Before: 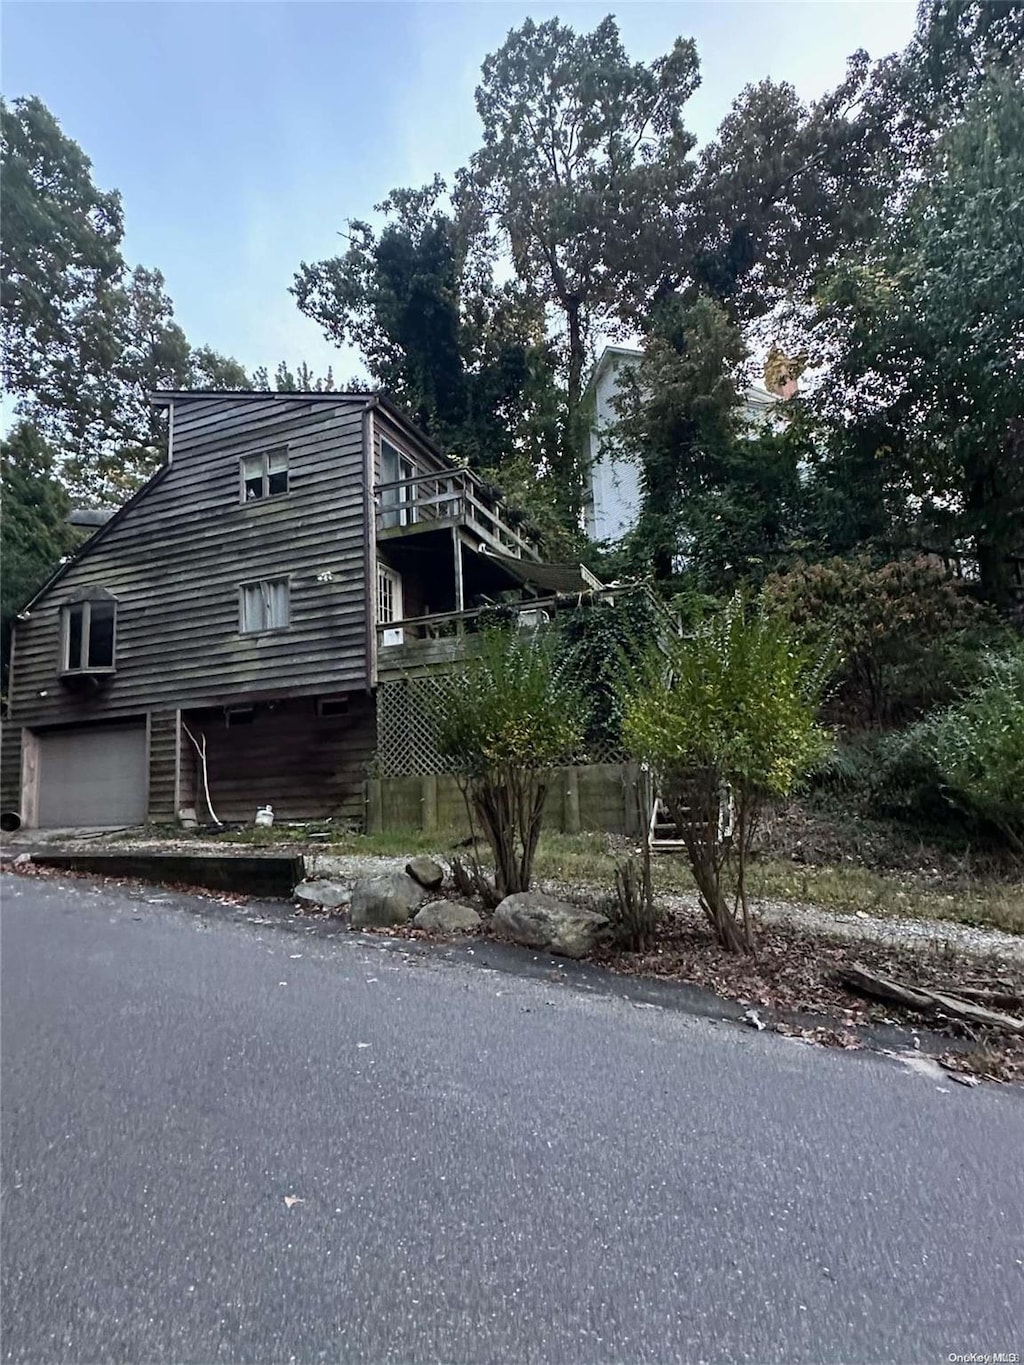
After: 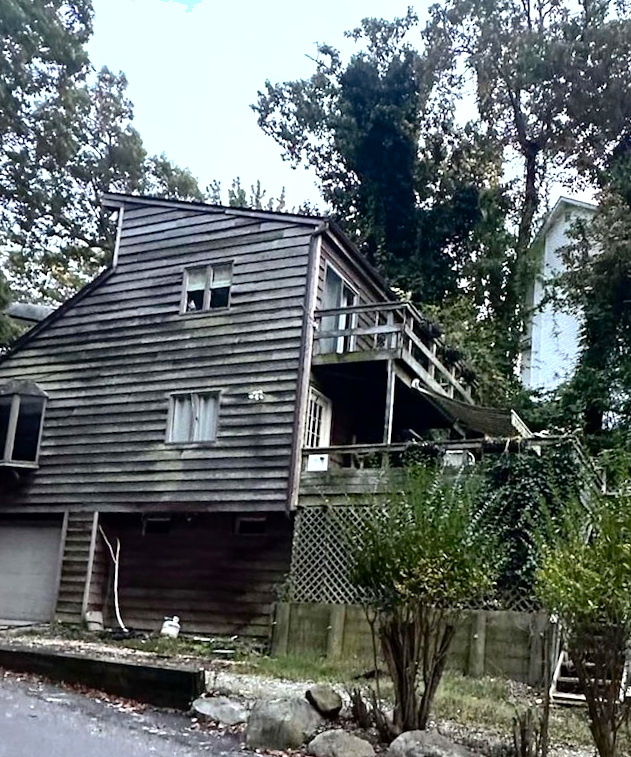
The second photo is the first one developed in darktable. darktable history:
tone equalizer: -8 EV -0.787 EV, -7 EV -0.67 EV, -6 EV -0.564 EV, -5 EV -0.424 EV, -3 EV 0.378 EV, -2 EV 0.6 EV, -1 EV 0.686 EV, +0 EV 0.739 EV
contrast brightness saturation: contrast 0.225
shadows and highlights: on, module defaults
crop and rotate: angle -6.1°, left 2.233%, top 6.757%, right 27.747%, bottom 30.231%
